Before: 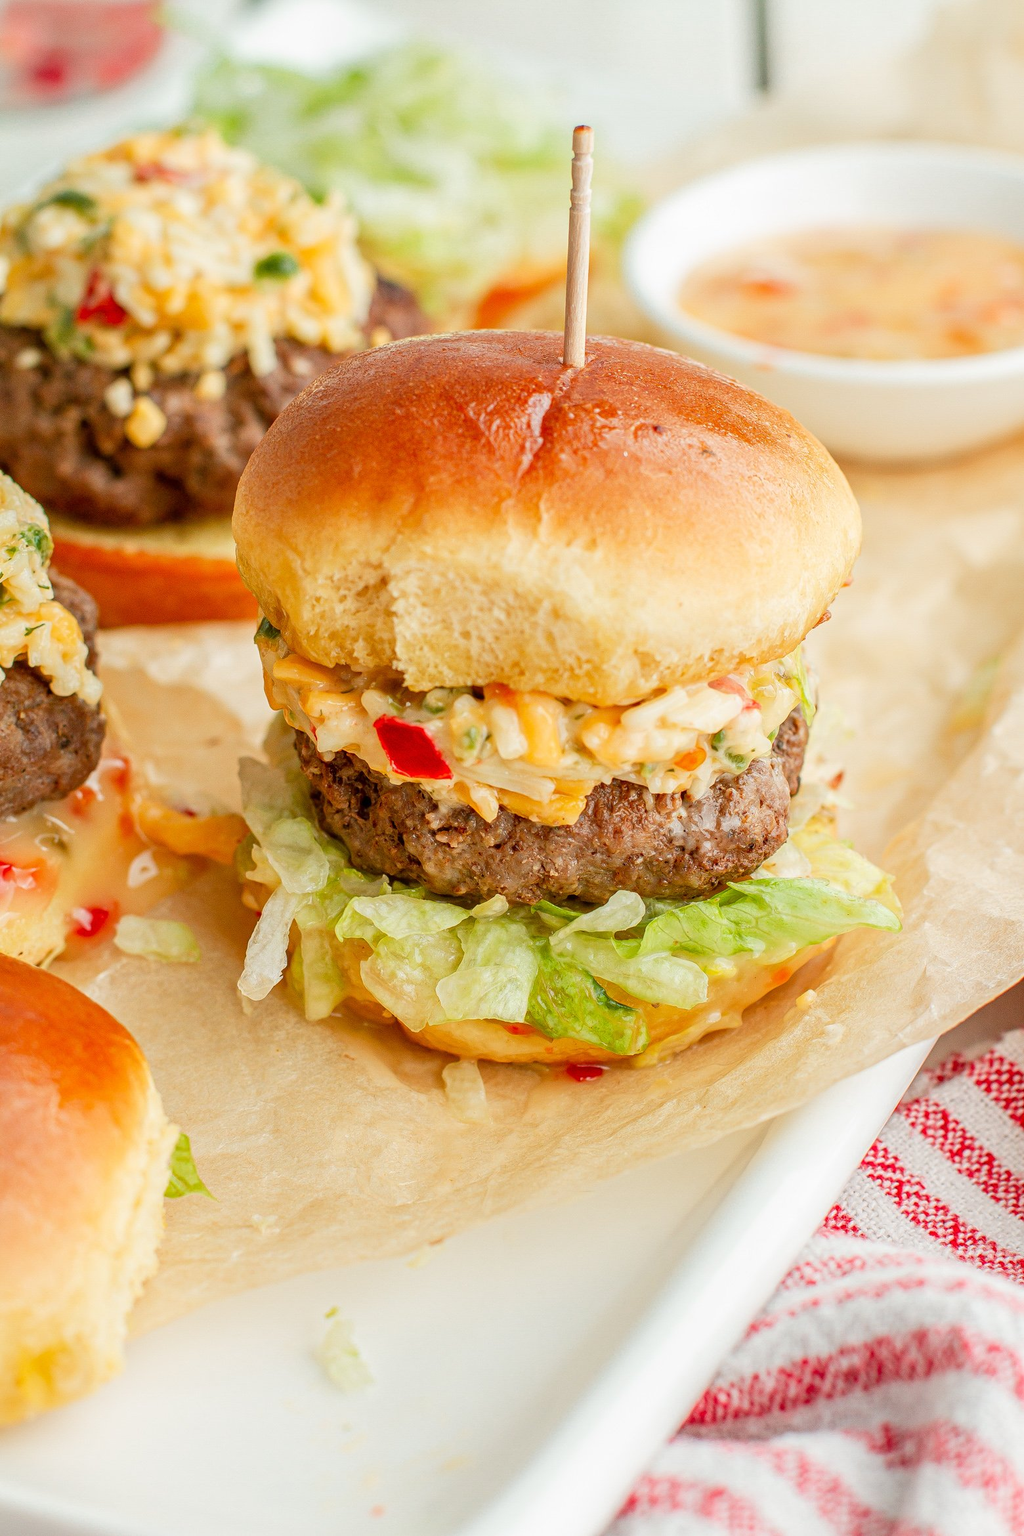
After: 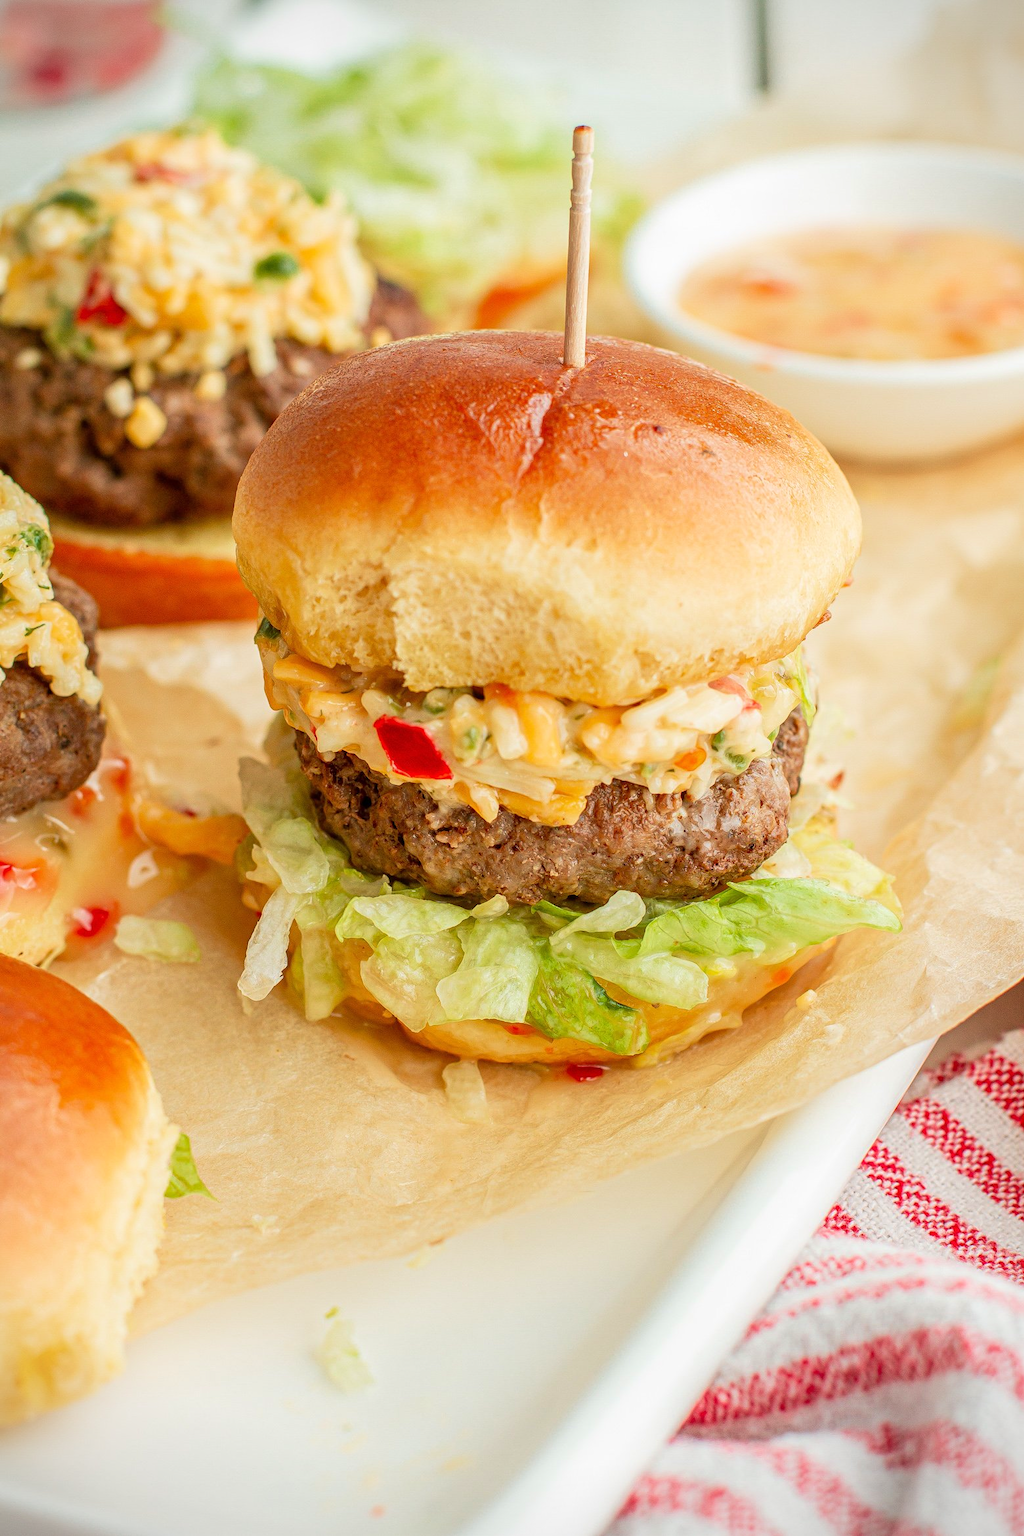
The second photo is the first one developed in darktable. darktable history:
vignetting: fall-off start 91.19%
velvia: on, module defaults
